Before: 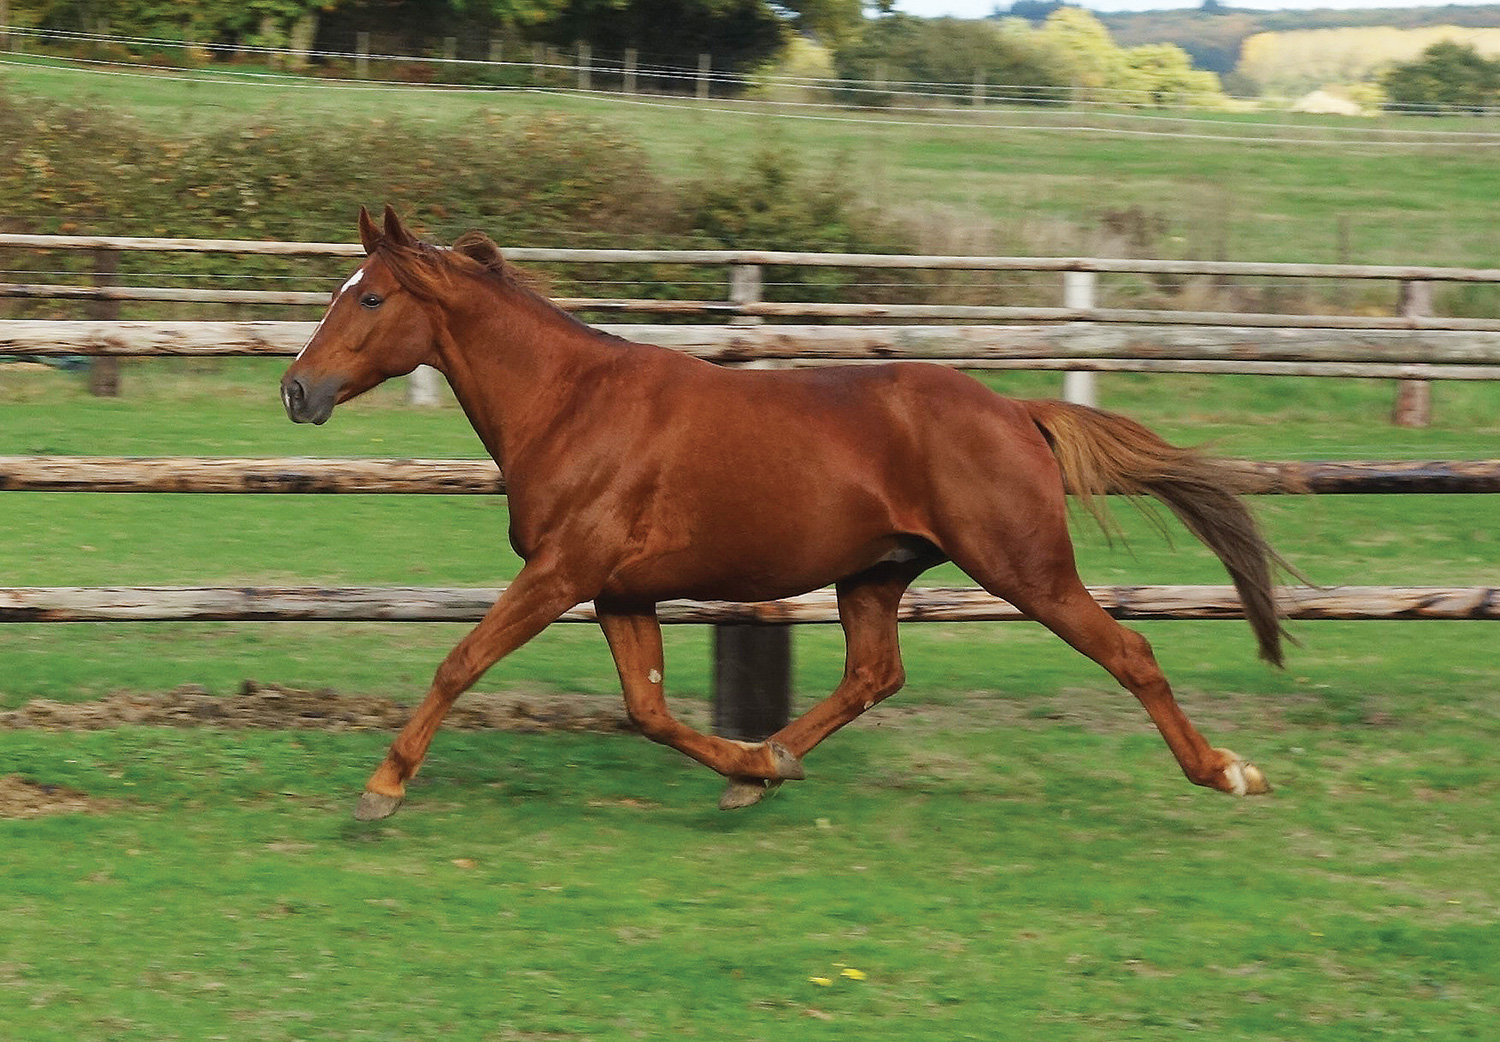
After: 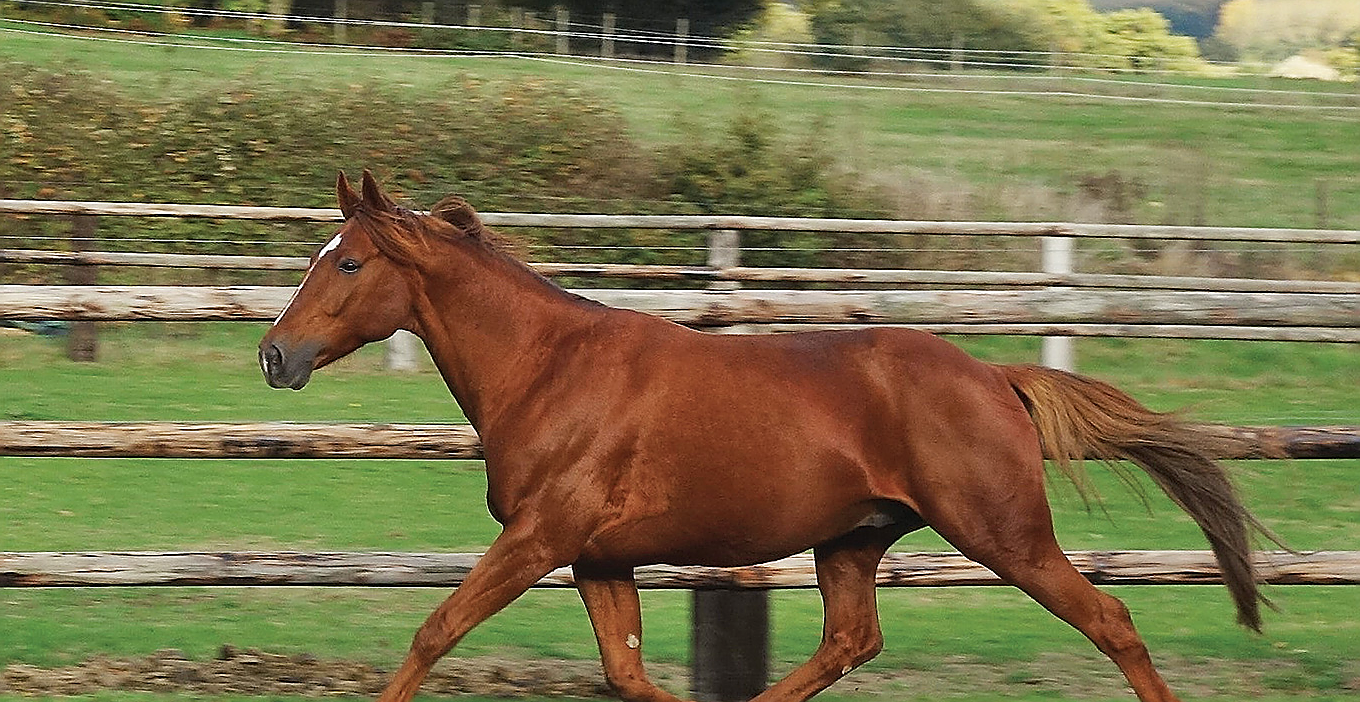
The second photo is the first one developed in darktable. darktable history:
sharpen: radius 1.4, amount 1.25, threshold 0.7
crop: left 1.509%, top 3.452%, right 7.696%, bottom 28.452%
shadows and highlights: soften with gaussian
